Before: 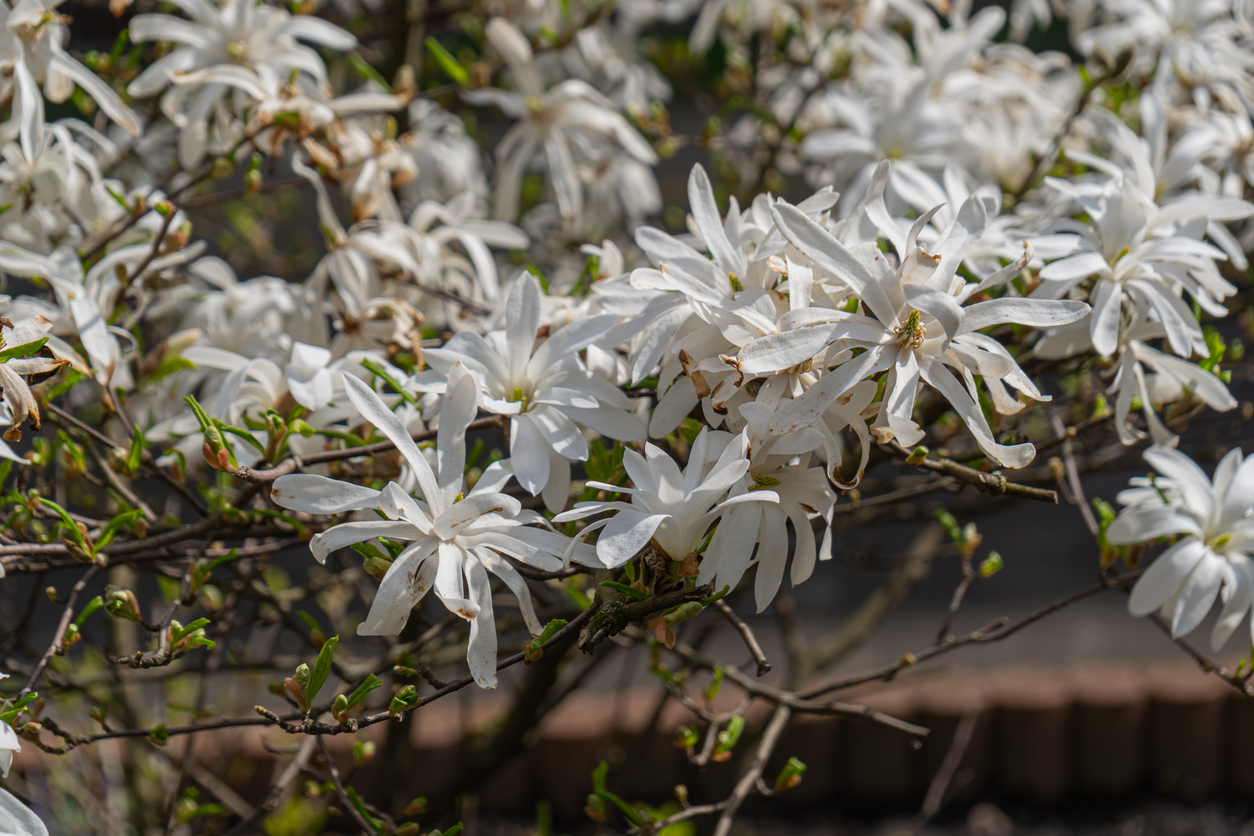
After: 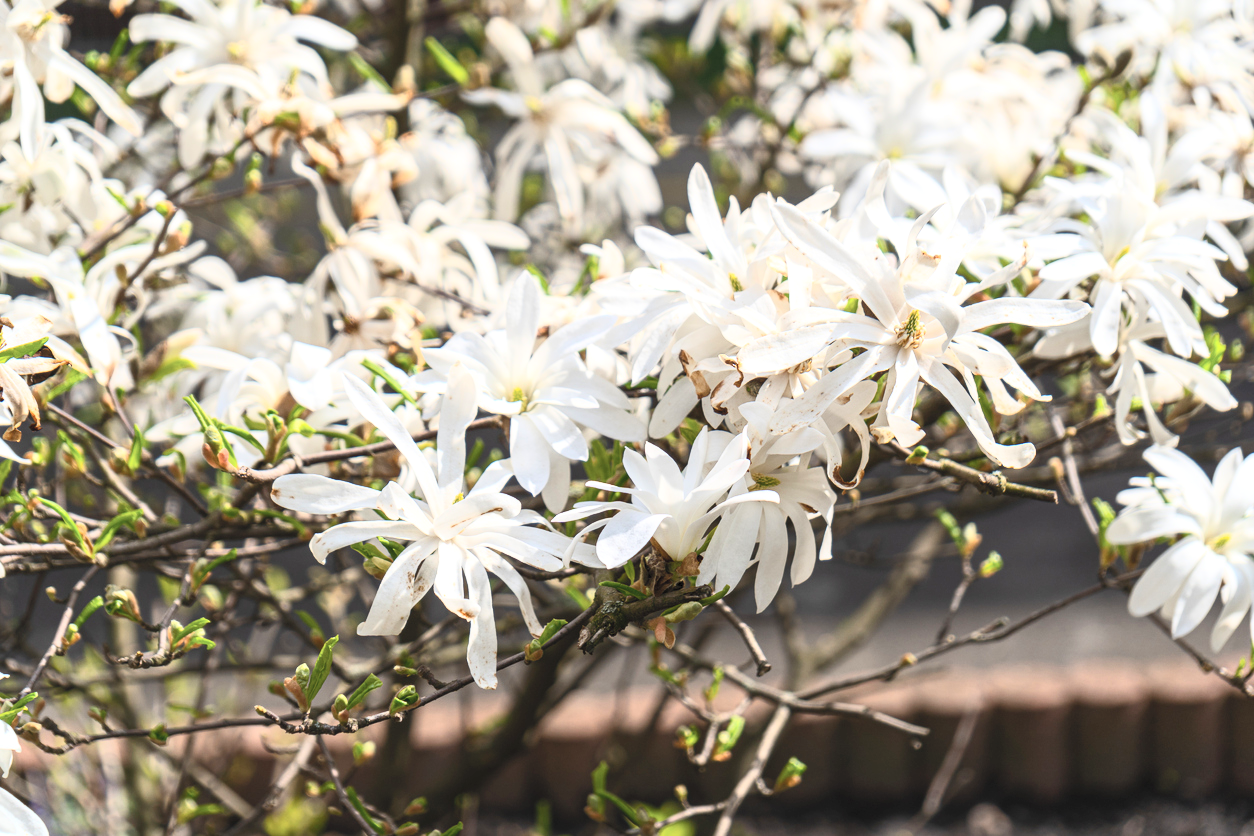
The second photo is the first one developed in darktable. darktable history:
contrast brightness saturation: contrast 0.39, brightness 0.53
exposure: exposure 0.657 EV, compensate highlight preservation false
